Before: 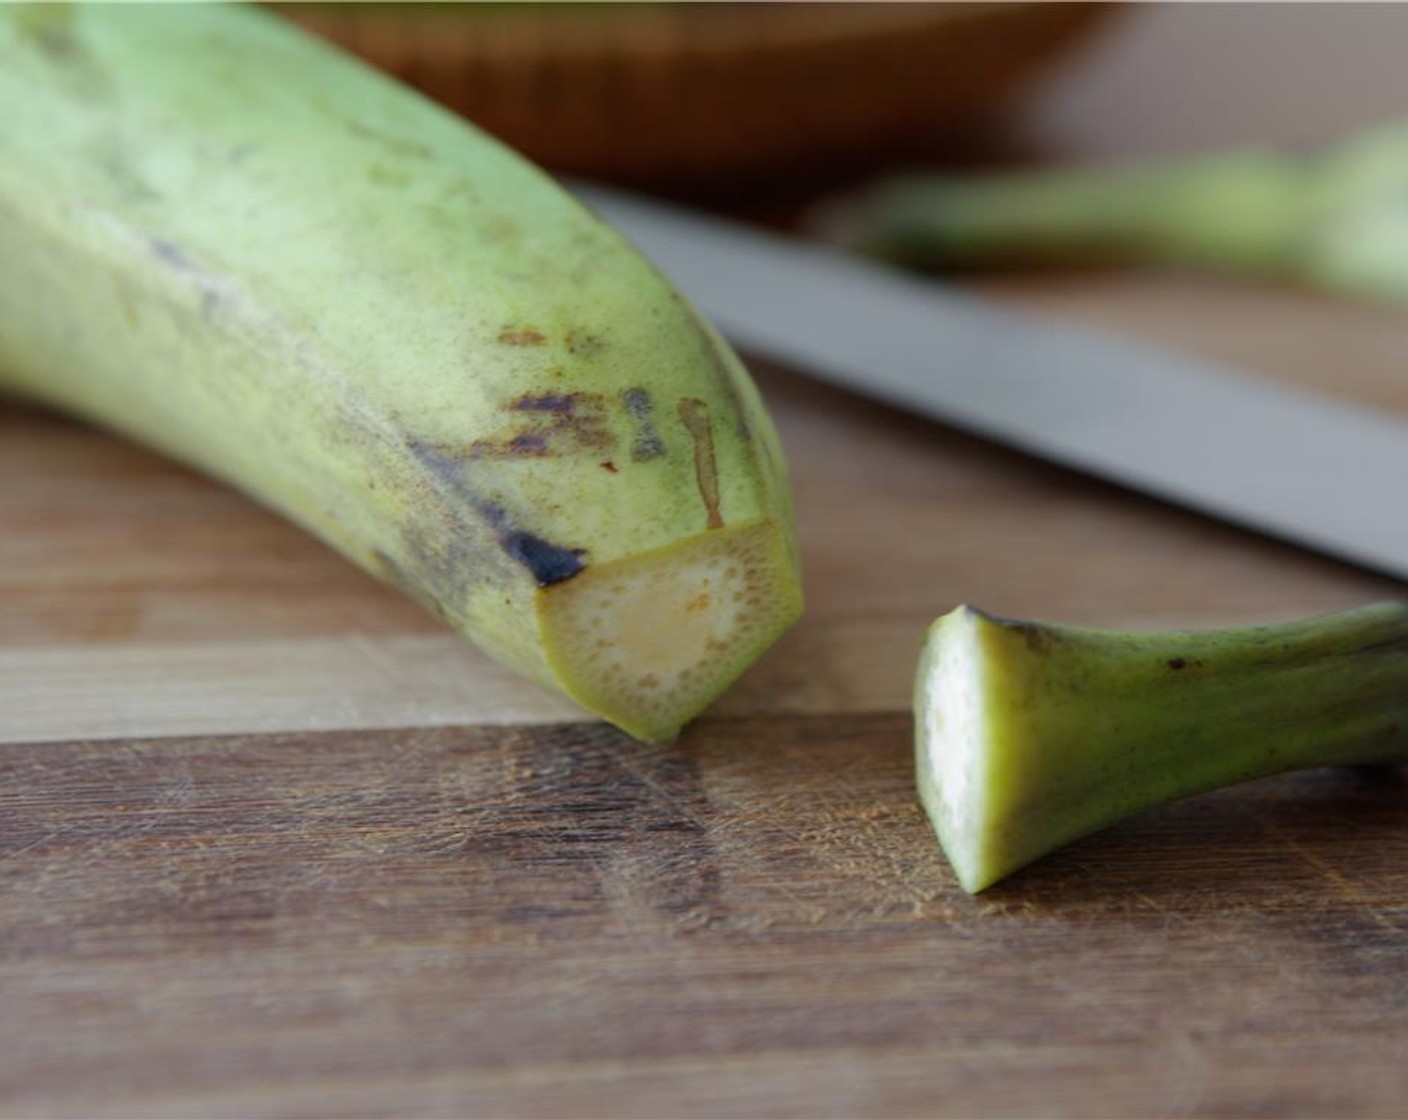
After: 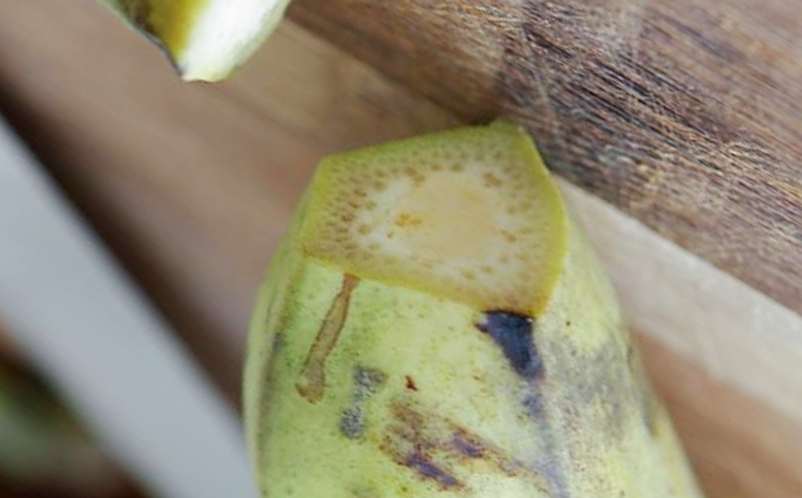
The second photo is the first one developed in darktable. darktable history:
crop and rotate: angle 147.96°, left 9.157%, top 15.65%, right 4.518%, bottom 16.961%
base curve: curves: ch0 [(0, 0) (0.204, 0.334) (0.55, 0.733) (1, 1)], preserve colors none
sharpen: on, module defaults
